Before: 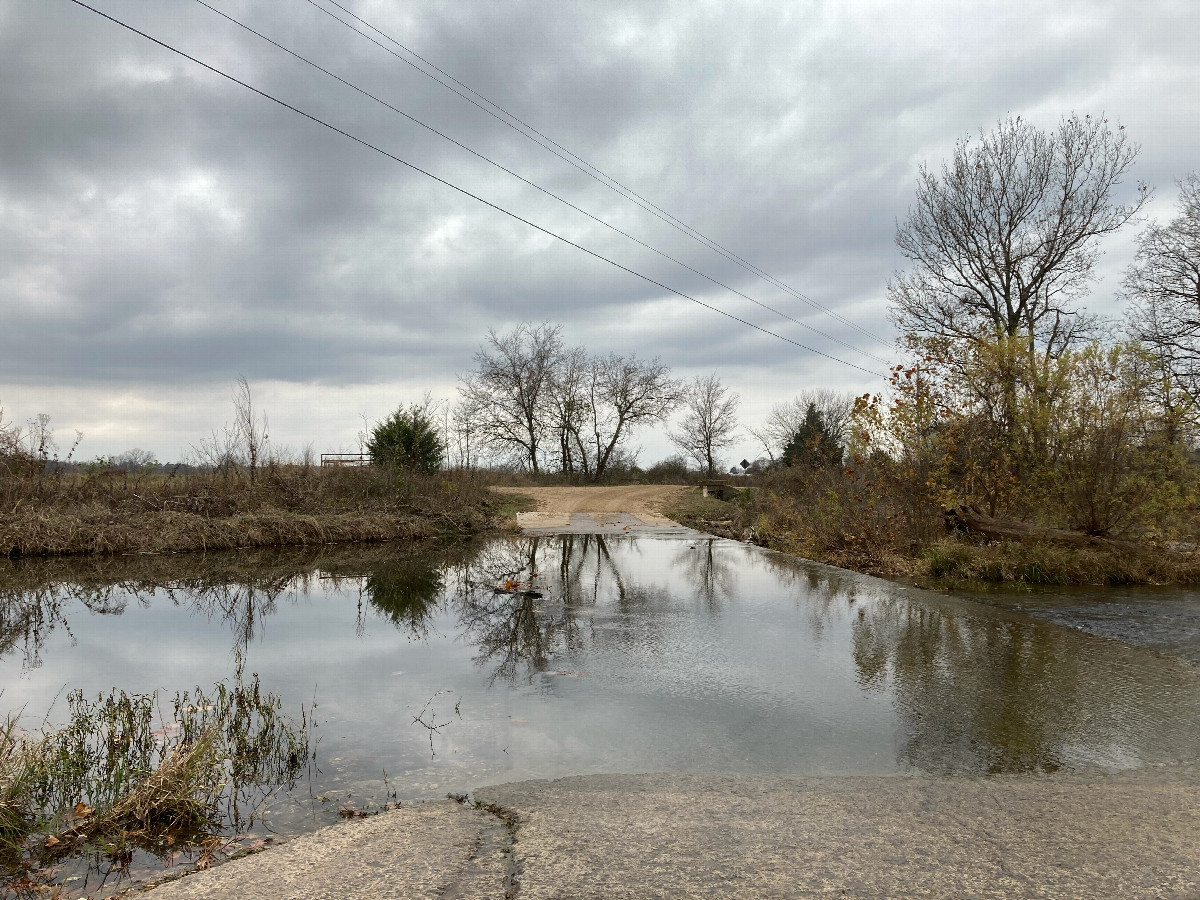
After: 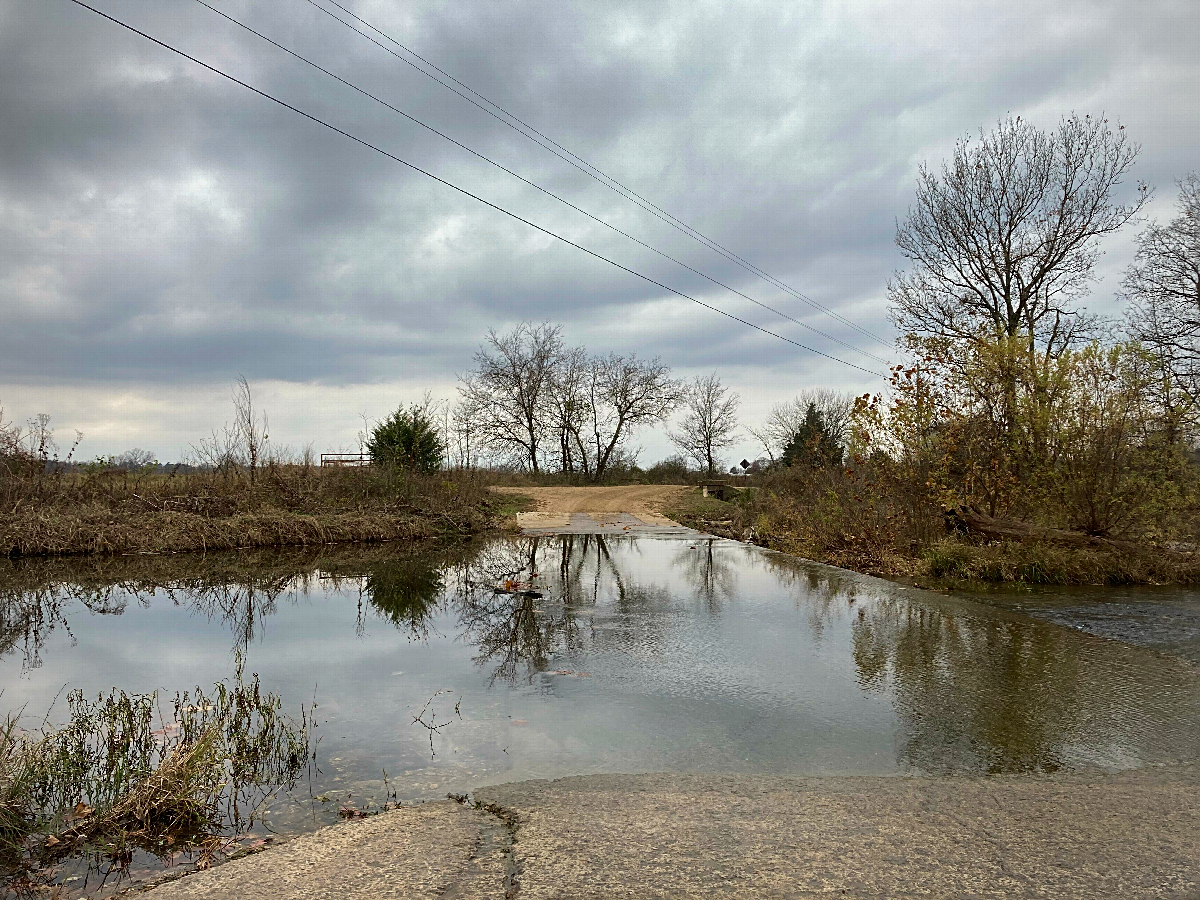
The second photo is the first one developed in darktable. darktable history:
sharpen: on, module defaults
contrast brightness saturation: saturation 0.13
exposure: exposure -0.157 EV, compensate highlight preservation false
vignetting: fall-off radius 81.94%
tone equalizer: on, module defaults
velvia: on, module defaults
